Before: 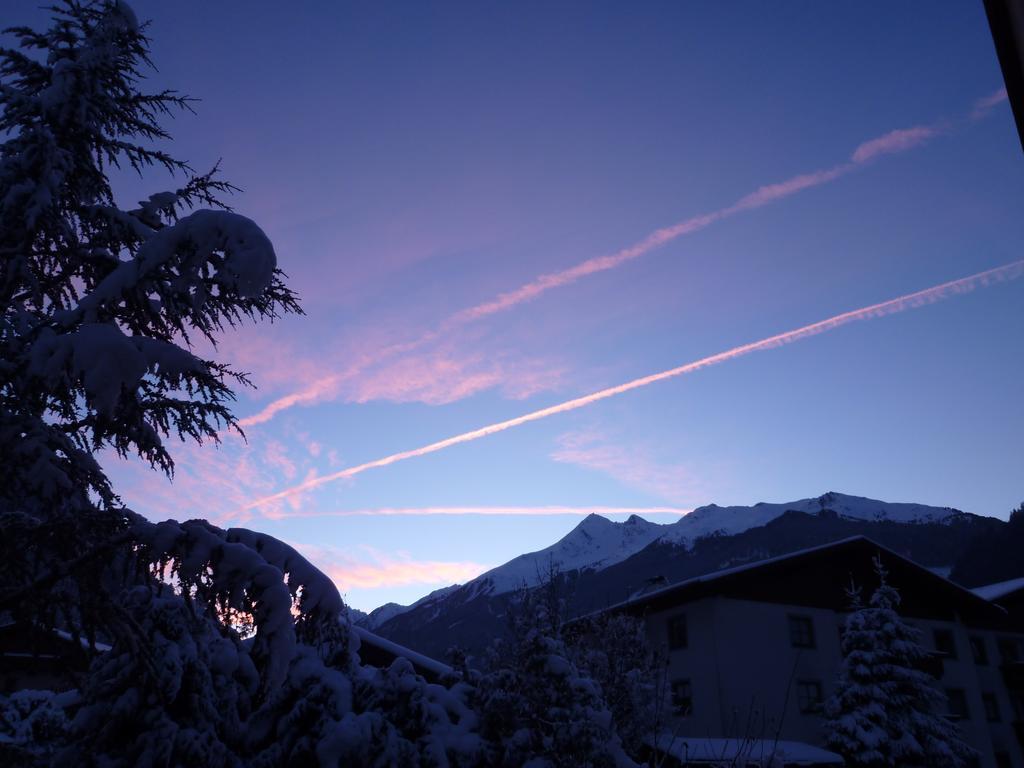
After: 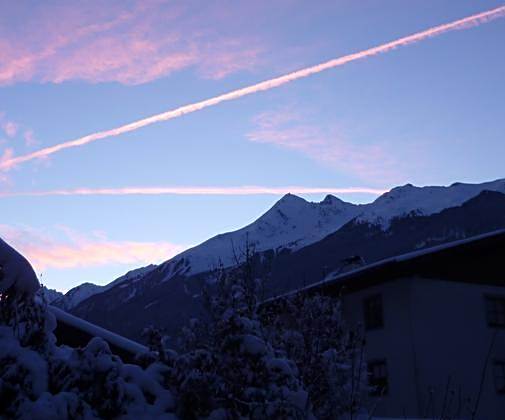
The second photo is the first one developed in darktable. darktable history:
sharpen: on, module defaults
crop: left 29.69%, top 41.741%, right 20.898%, bottom 3.51%
